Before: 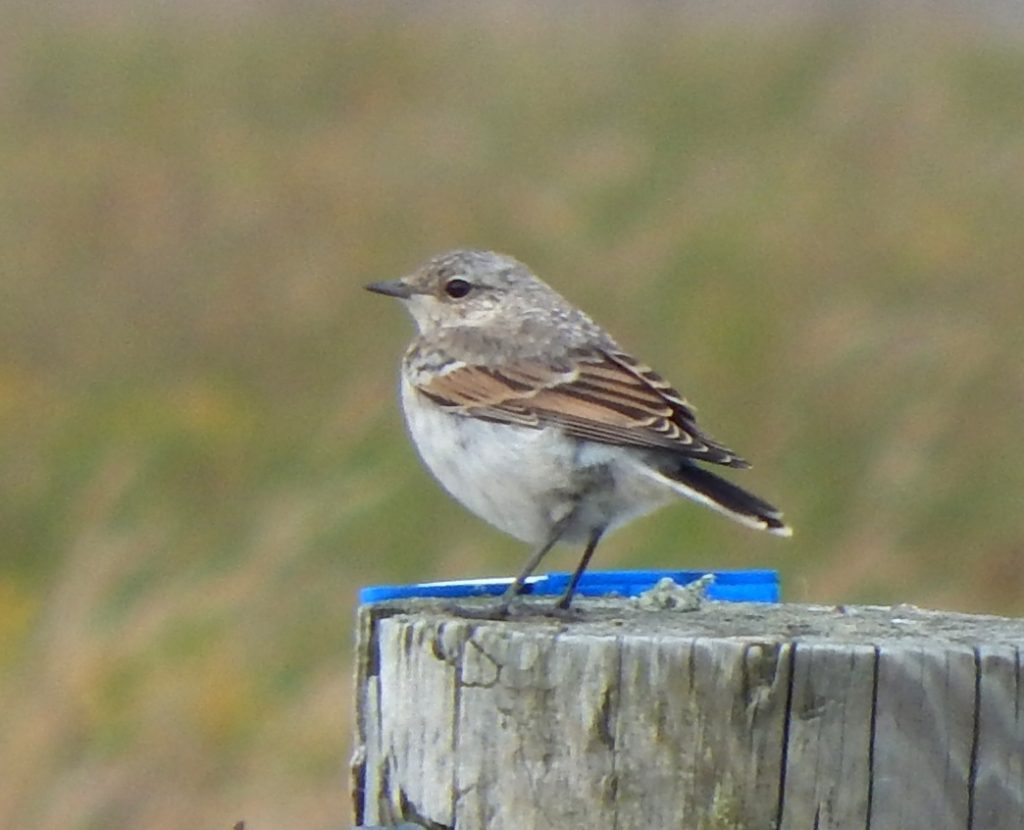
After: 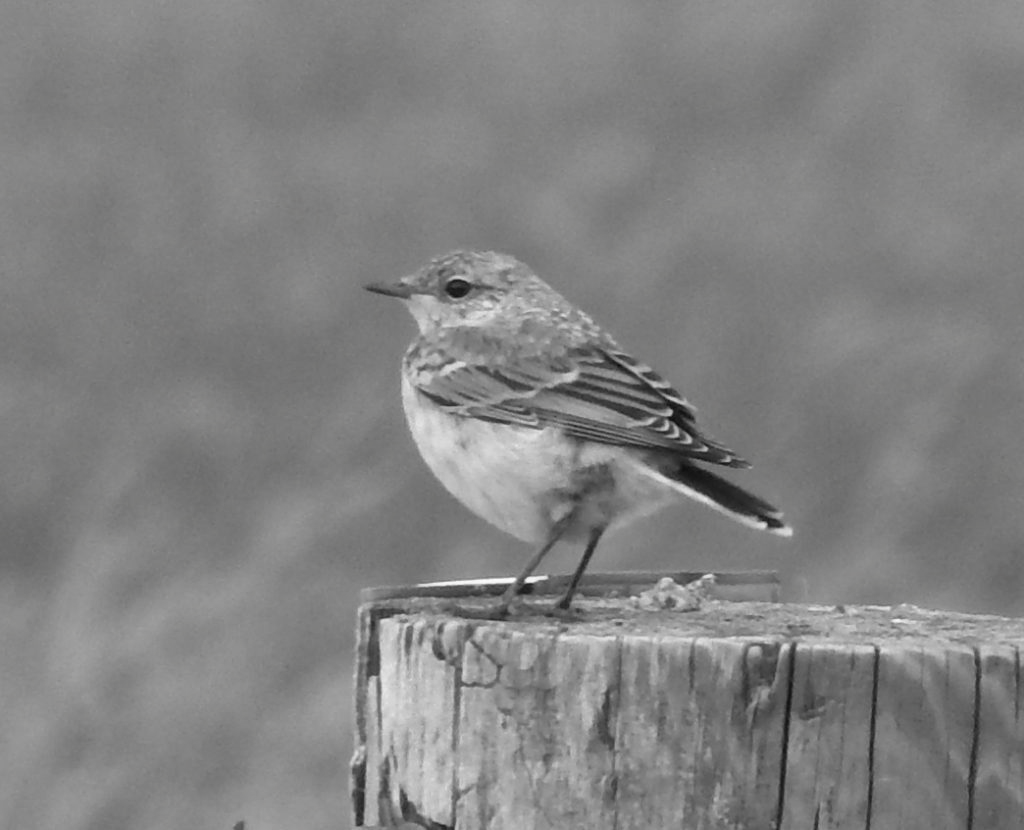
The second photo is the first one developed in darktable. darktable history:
contrast brightness saturation: saturation -0.998
shadows and highlights: radius 106.97, shadows 44.38, highlights -66.24, low approximation 0.01, soften with gaussian
